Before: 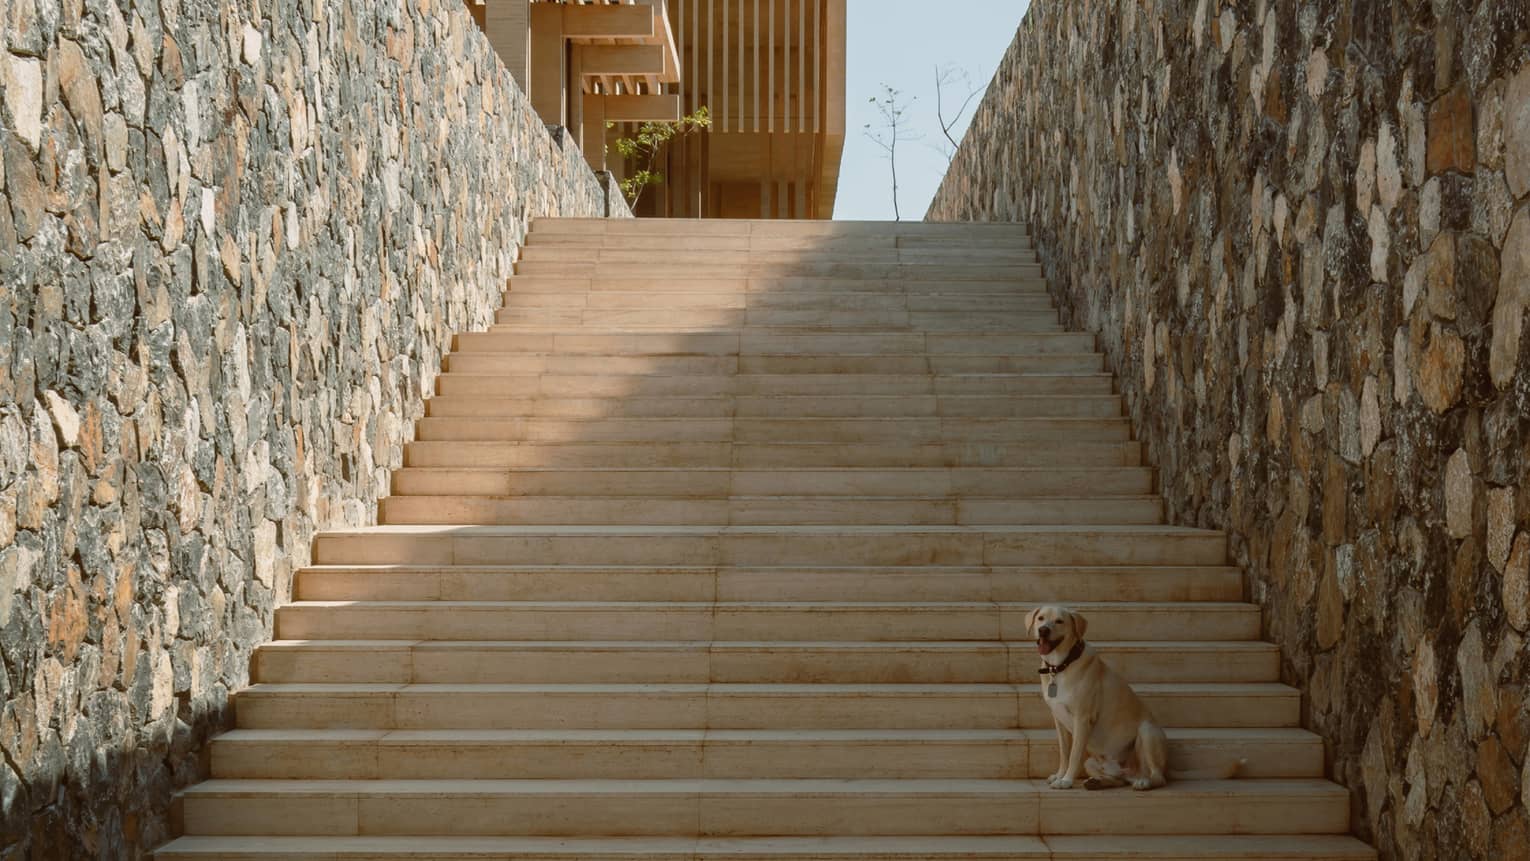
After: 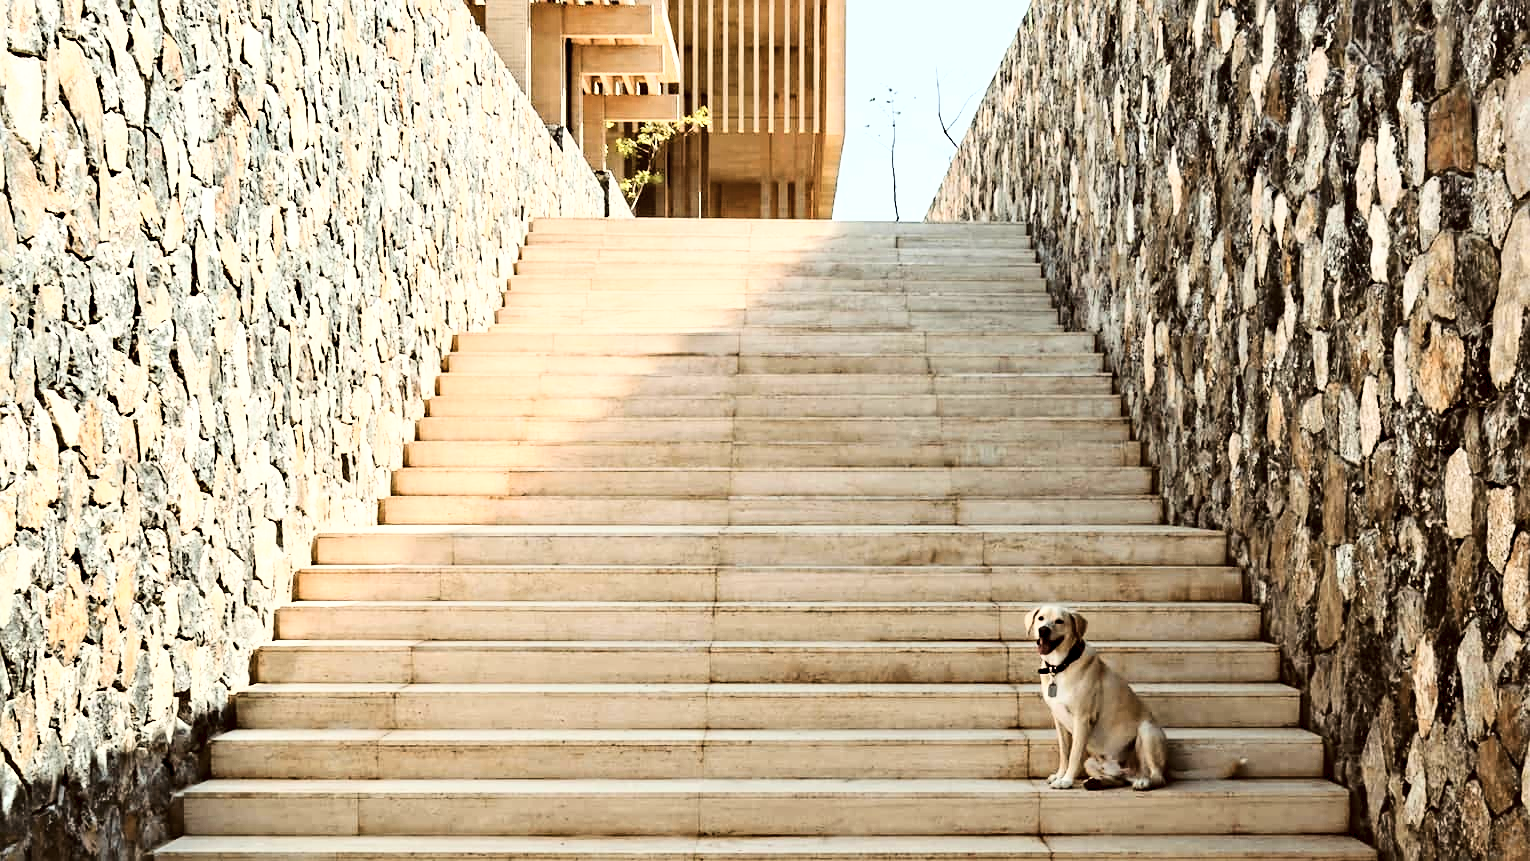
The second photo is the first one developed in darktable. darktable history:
contrast brightness saturation: saturation -0.155
contrast equalizer: y [[0.511, 0.558, 0.631, 0.632, 0.559, 0.512], [0.5 ×6], [0.507, 0.559, 0.627, 0.644, 0.647, 0.647], [0 ×6], [0 ×6]]
base curve: curves: ch0 [(0, 0.003) (0.001, 0.002) (0.006, 0.004) (0.02, 0.022) (0.048, 0.086) (0.094, 0.234) (0.162, 0.431) (0.258, 0.629) (0.385, 0.8) (0.548, 0.918) (0.751, 0.988) (1, 1)]
color balance rgb: perceptual saturation grading › global saturation 0.463%
exposure: exposure 0.515 EV, compensate highlight preservation false
sharpen: on, module defaults
